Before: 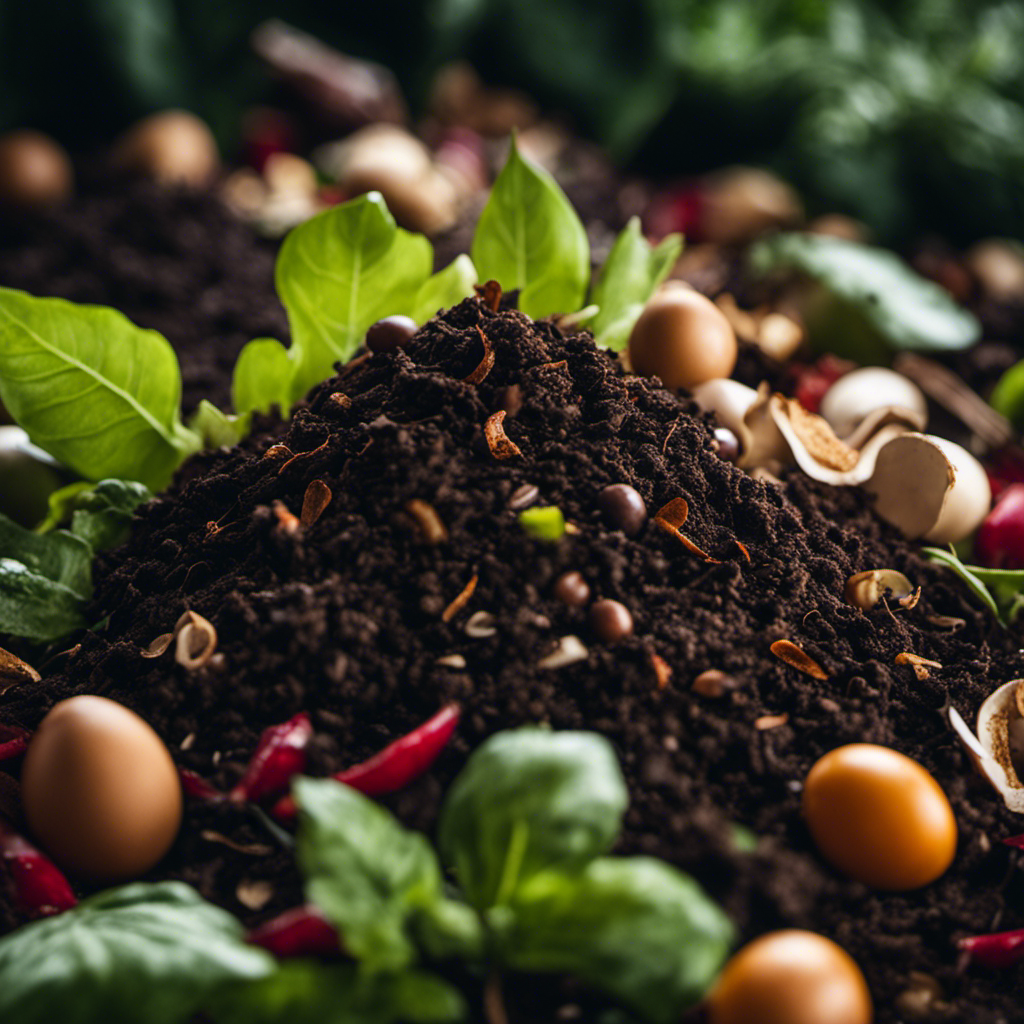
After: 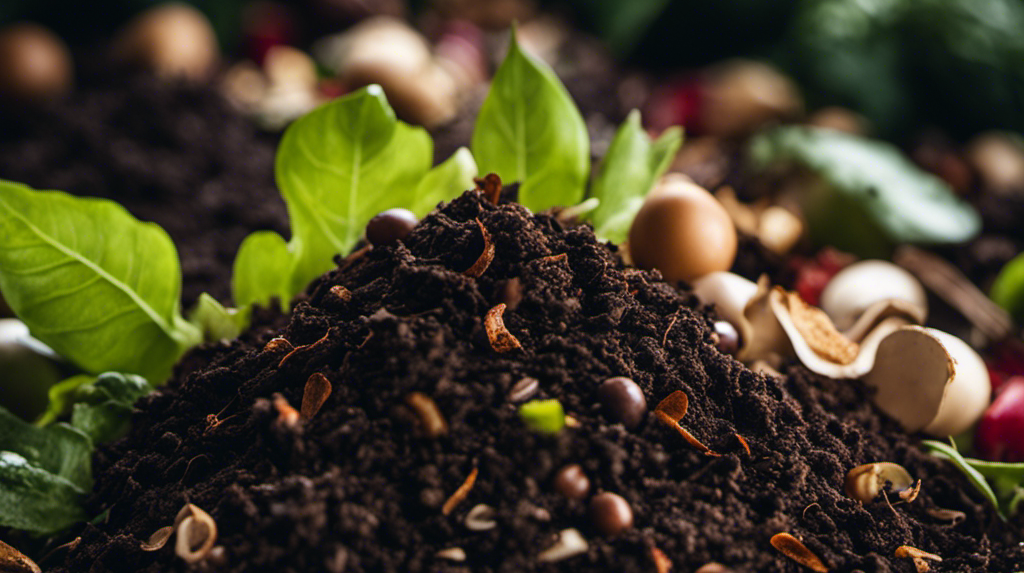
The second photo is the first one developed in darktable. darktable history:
crop and rotate: top 10.516%, bottom 33.497%
